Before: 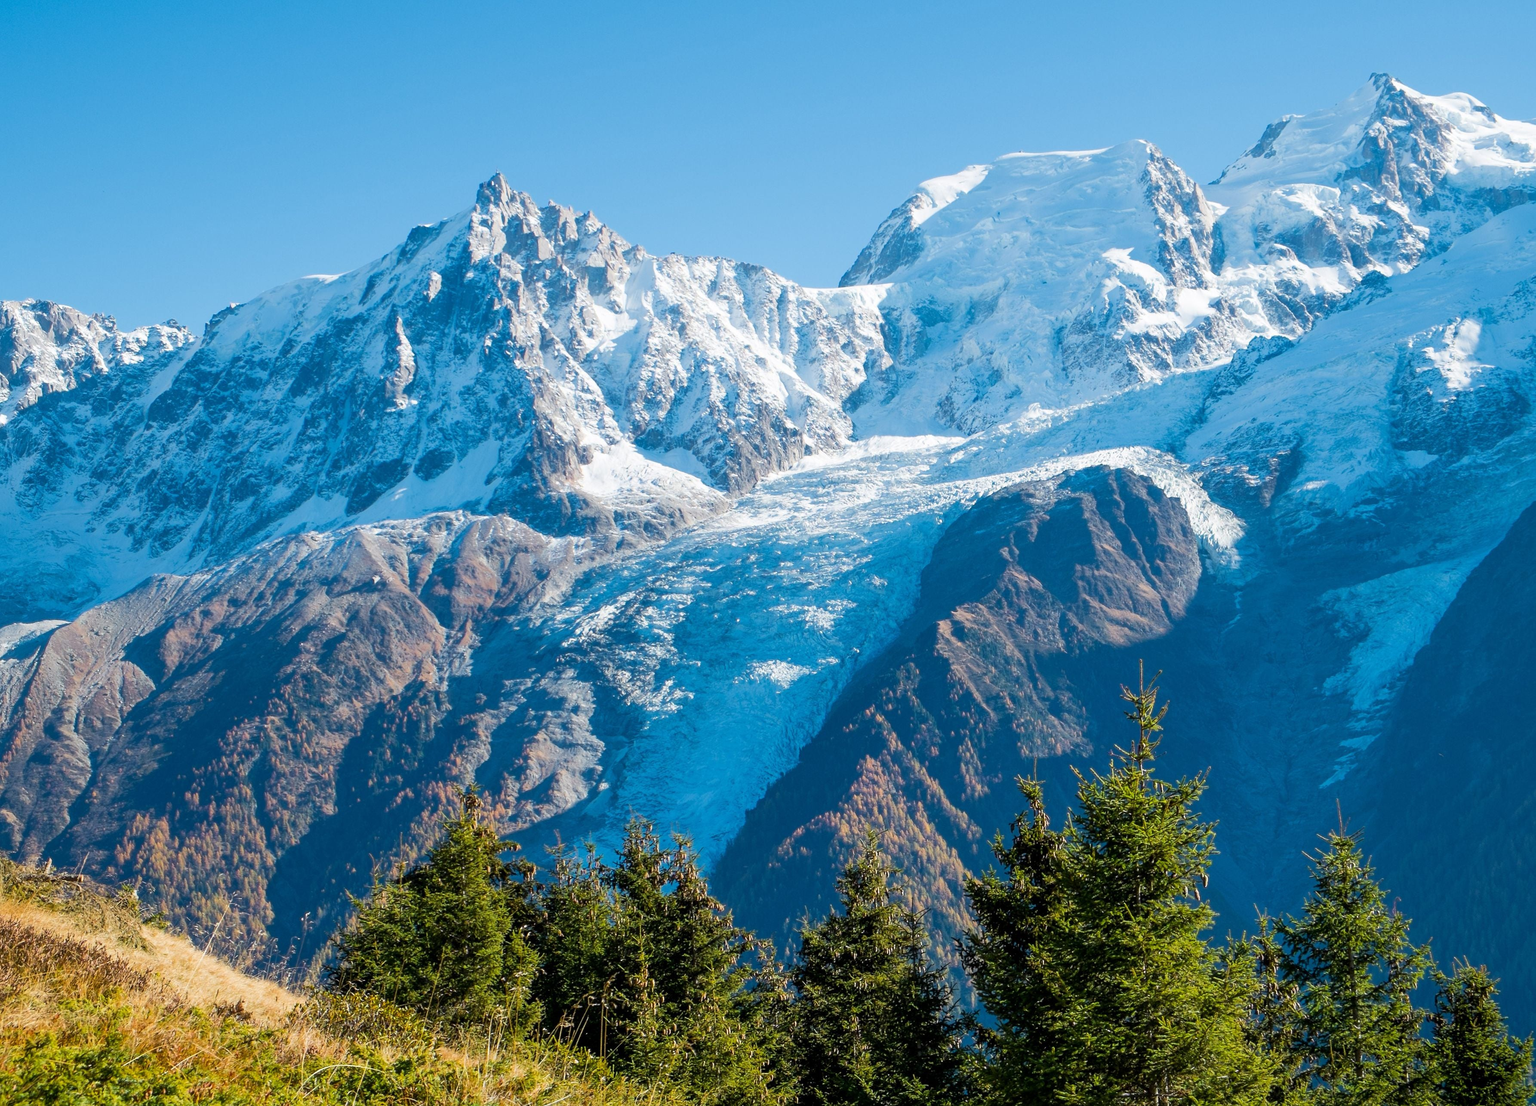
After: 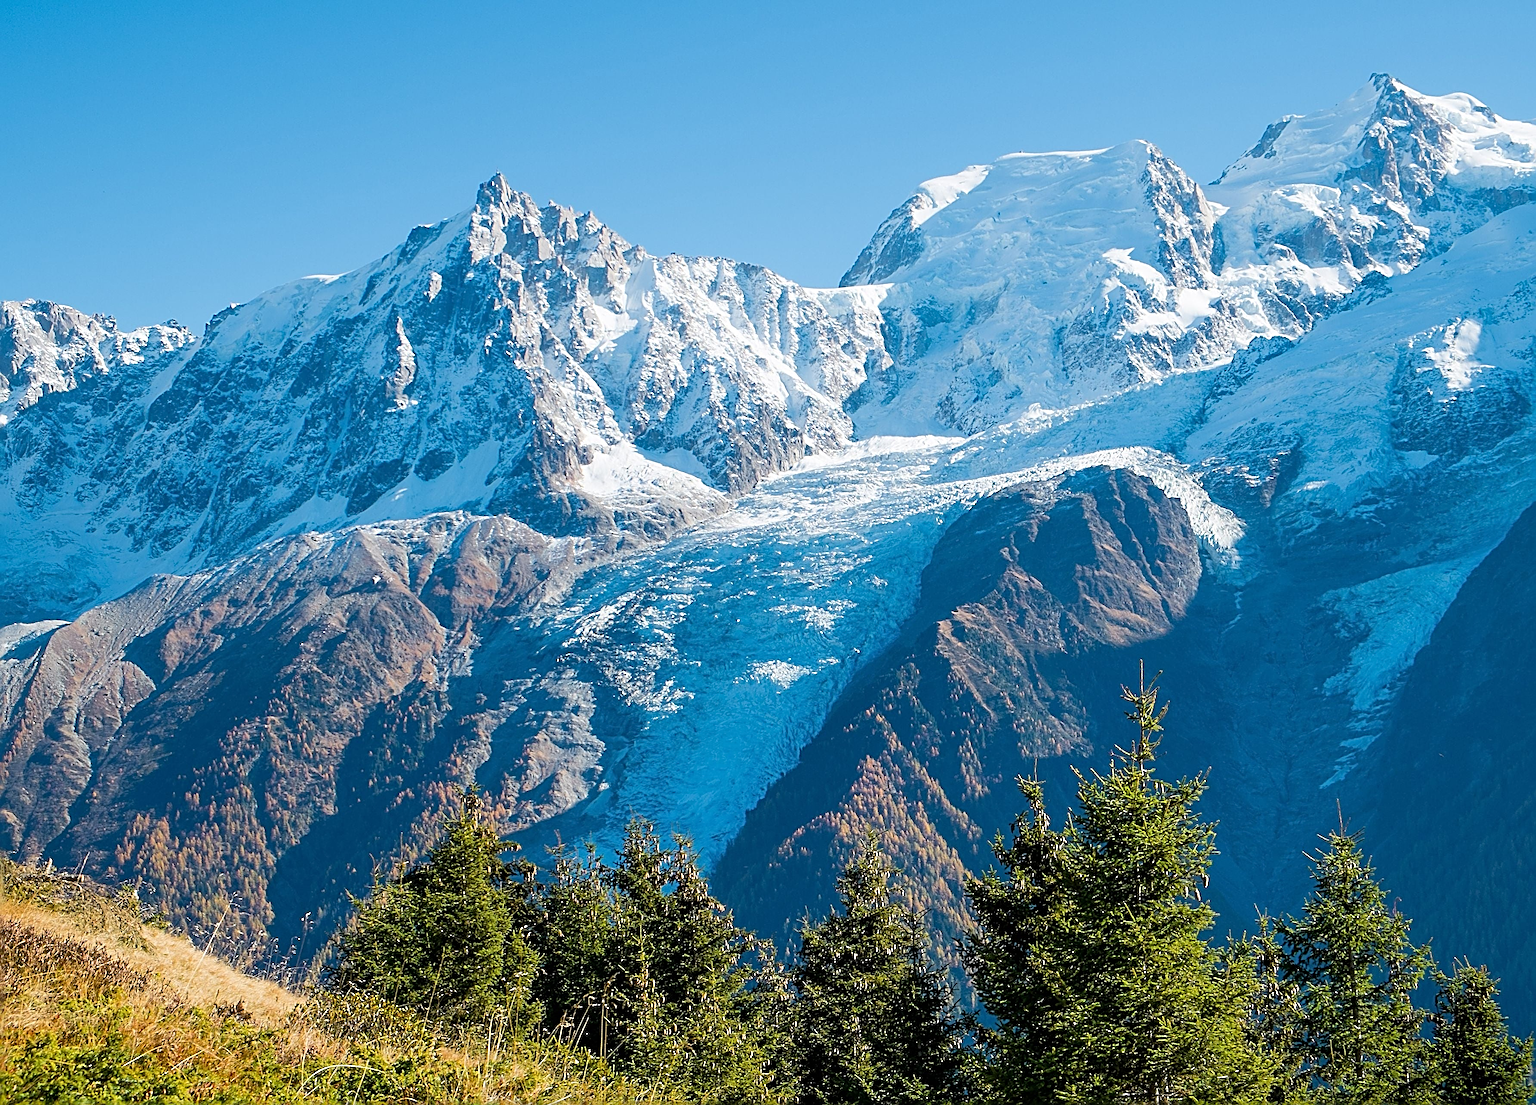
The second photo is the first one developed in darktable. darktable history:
sharpen: radius 3.667, amount 0.934
